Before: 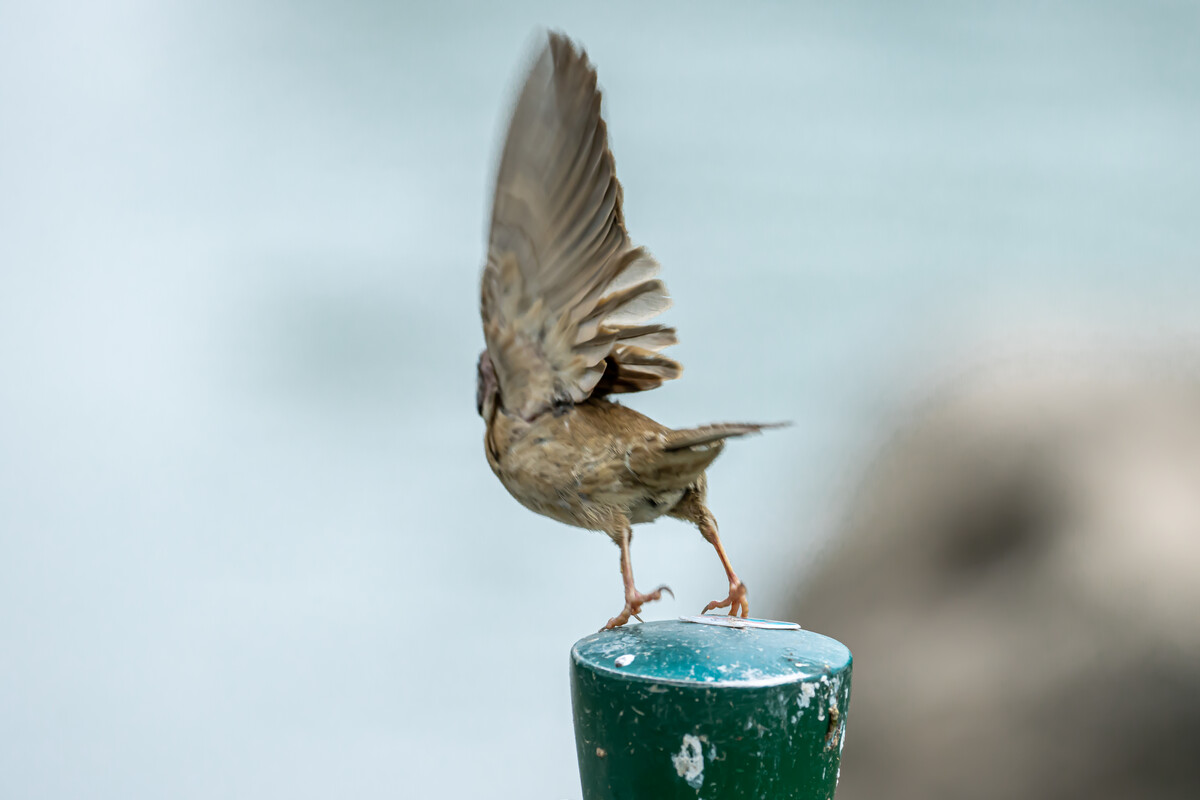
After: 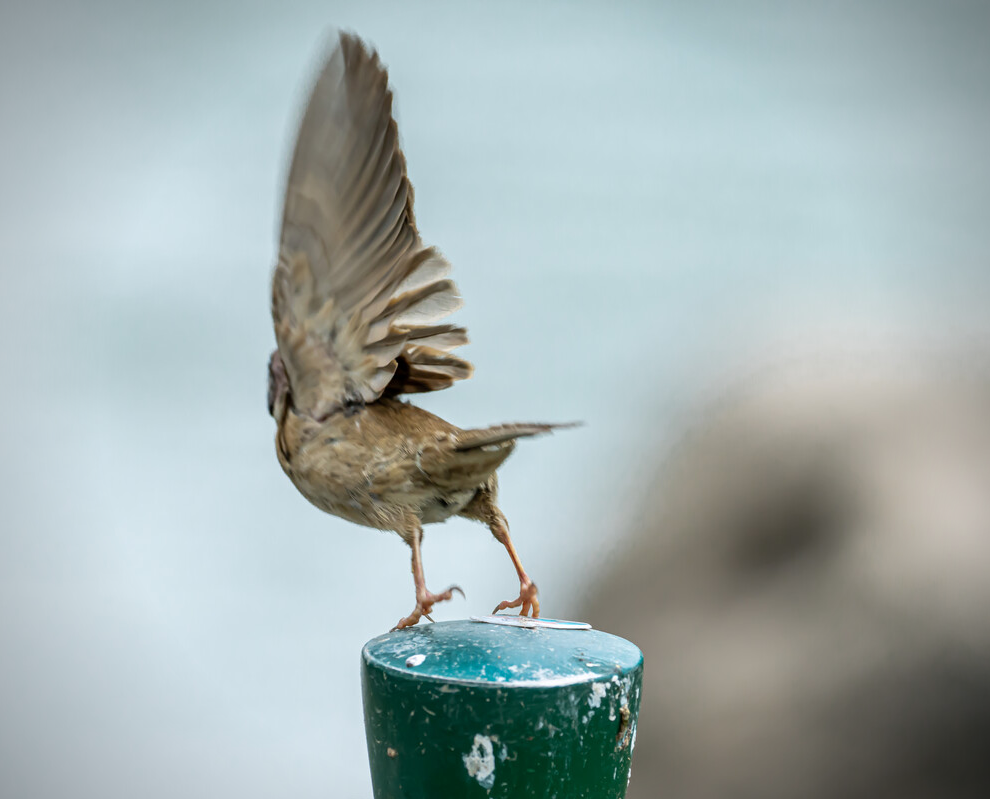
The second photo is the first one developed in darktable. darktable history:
crop: left 17.418%, bottom 0.02%
vignetting: brightness -0.578, saturation -0.256
